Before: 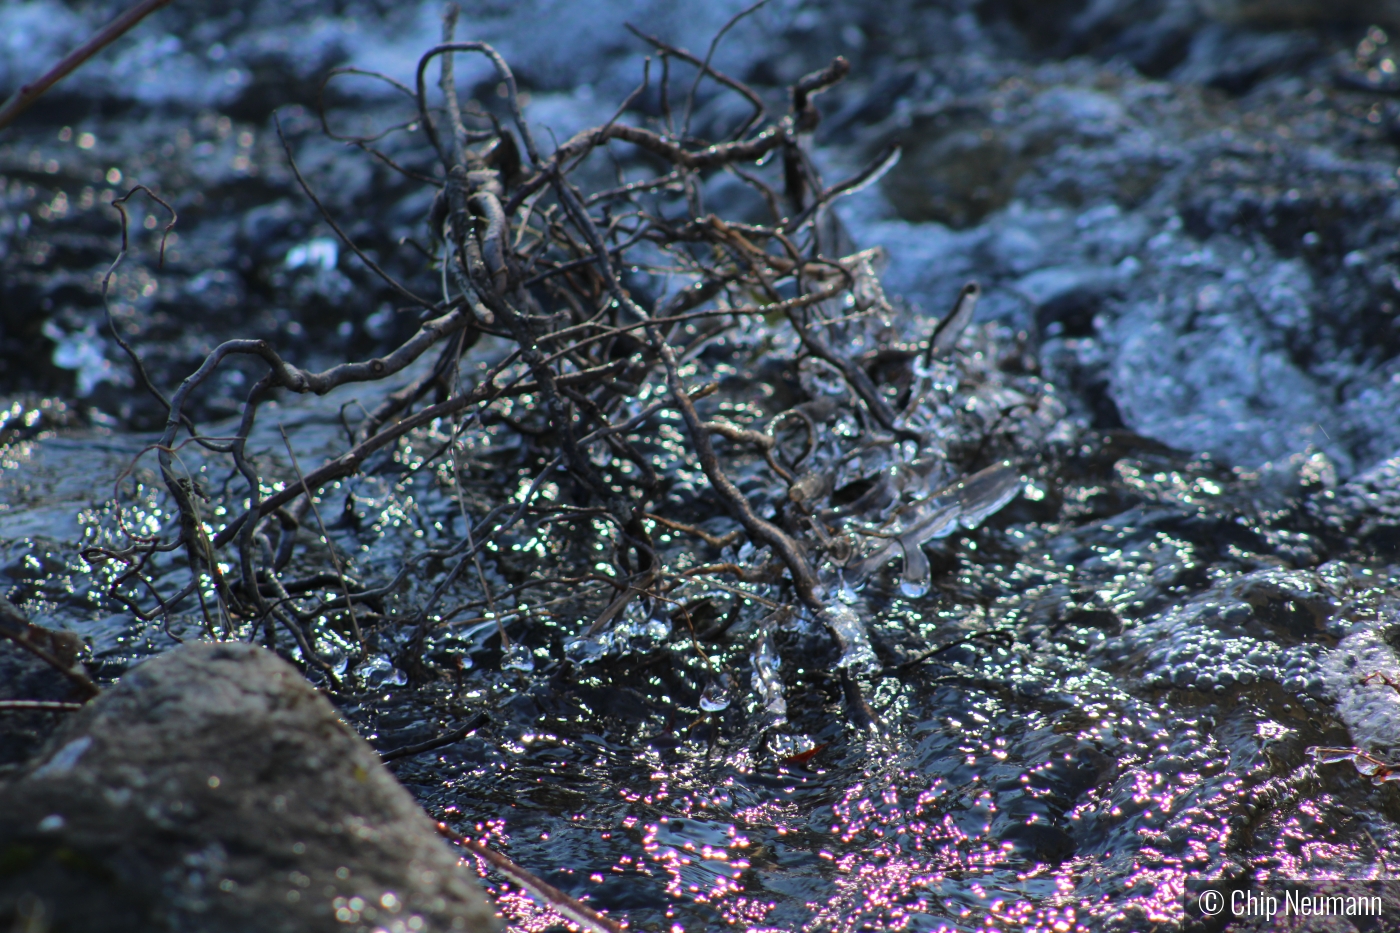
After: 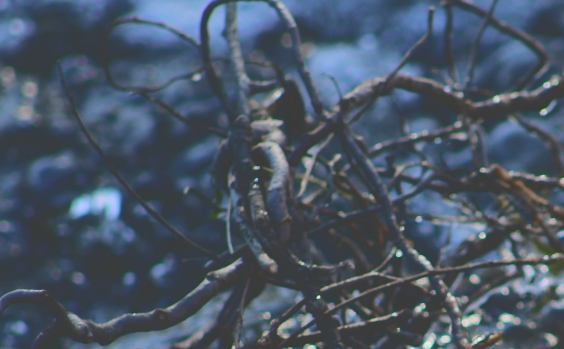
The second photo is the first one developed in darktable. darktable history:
tone curve: curves: ch0 [(0, 0) (0.003, 0.241) (0.011, 0.241) (0.025, 0.242) (0.044, 0.246) (0.069, 0.25) (0.1, 0.251) (0.136, 0.256) (0.177, 0.275) (0.224, 0.293) (0.277, 0.326) (0.335, 0.38) (0.399, 0.449) (0.468, 0.525) (0.543, 0.606) (0.623, 0.683) (0.709, 0.751) (0.801, 0.824) (0.898, 0.871) (1, 1)], color space Lab, independent channels, preserve colors none
crop: left 15.473%, top 5.457%, right 44.185%, bottom 57.058%
exposure: exposure -0.157 EV, compensate exposure bias true, compensate highlight preservation false
